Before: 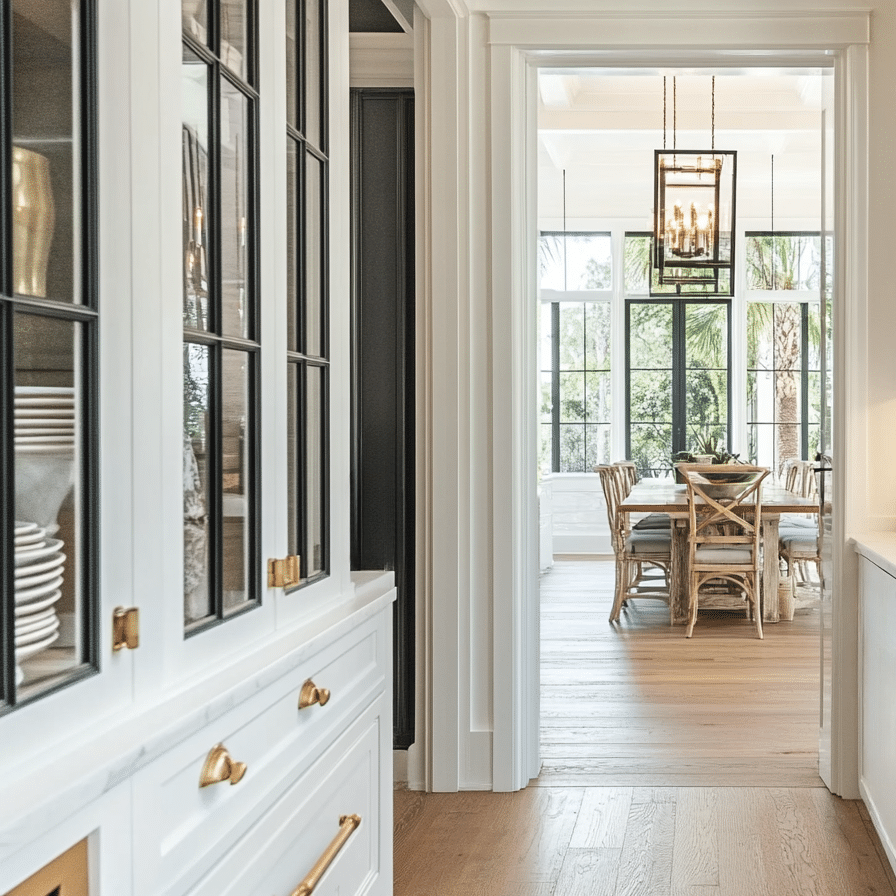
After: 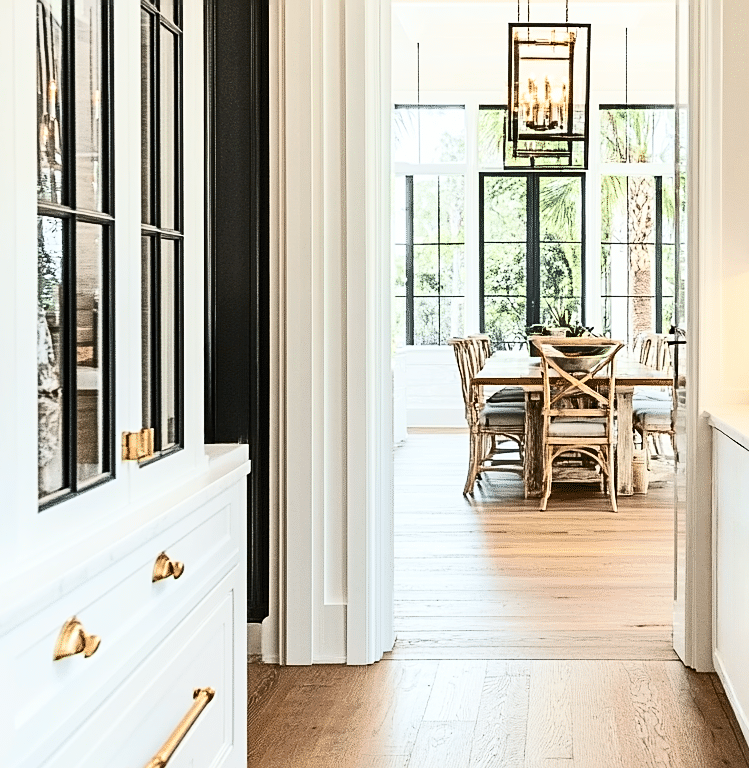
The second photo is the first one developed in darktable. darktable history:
sharpen: on, module defaults
contrast brightness saturation: contrast 0.4, brightness 0.05, saturation 0.25
crop: left 16.315%, top 14.246%
